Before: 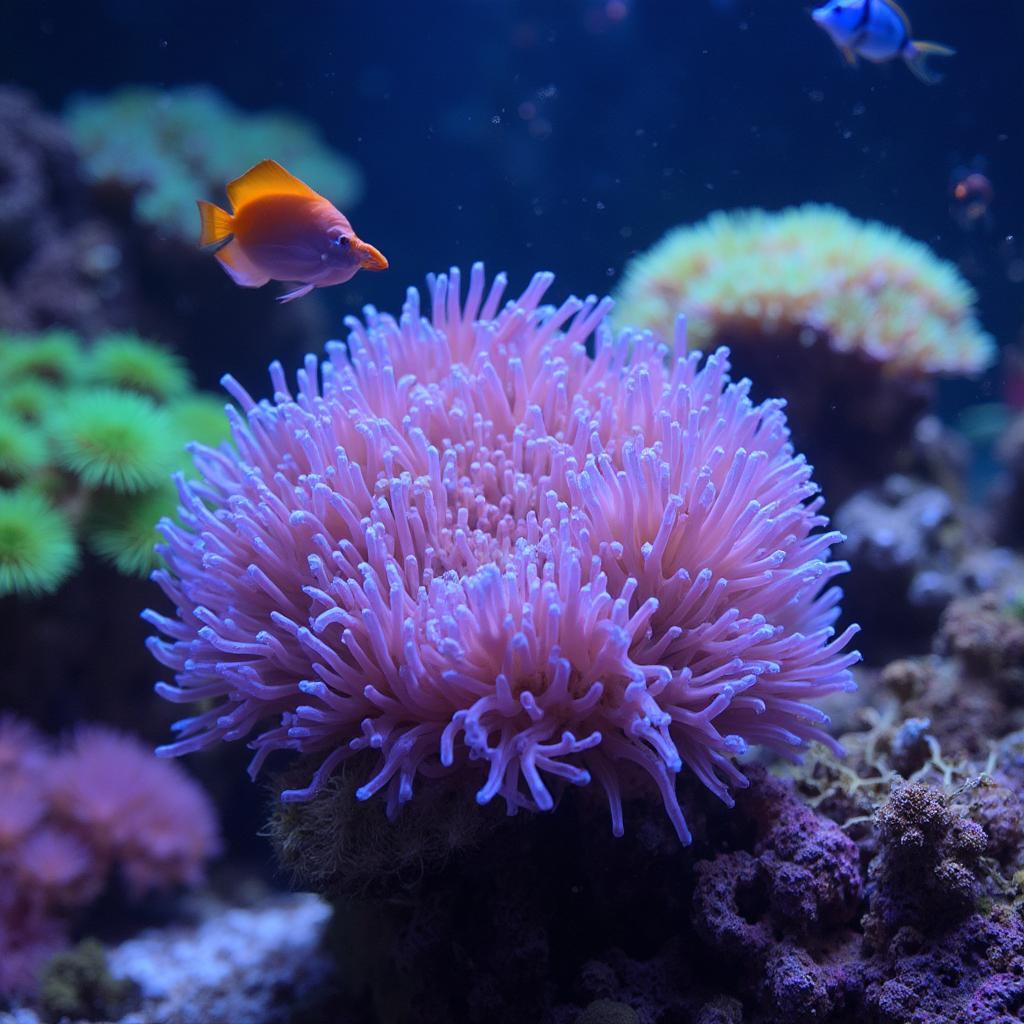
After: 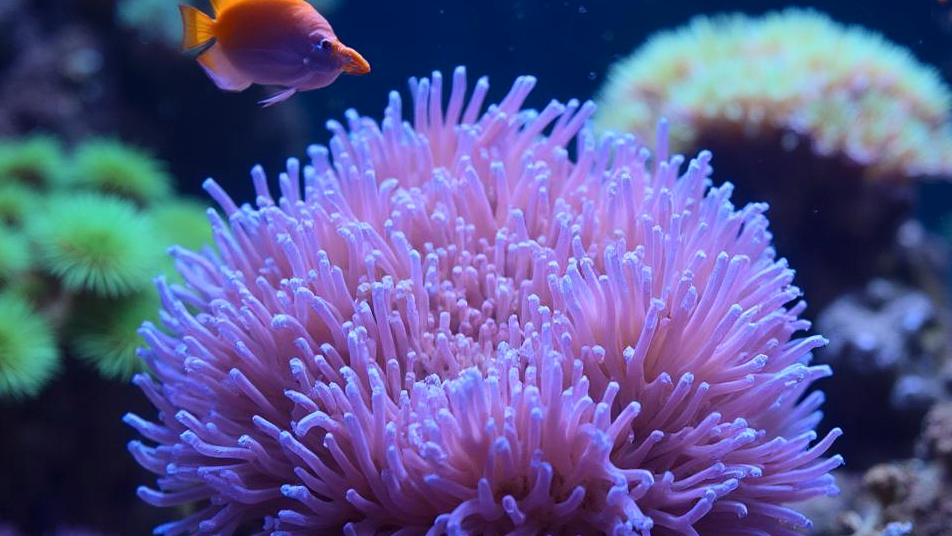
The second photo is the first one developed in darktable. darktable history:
contrast brightness saturation: contrast 0.143
crop: left 1.806%, top 19.238%, right 5.195%, bottom 28.338%
